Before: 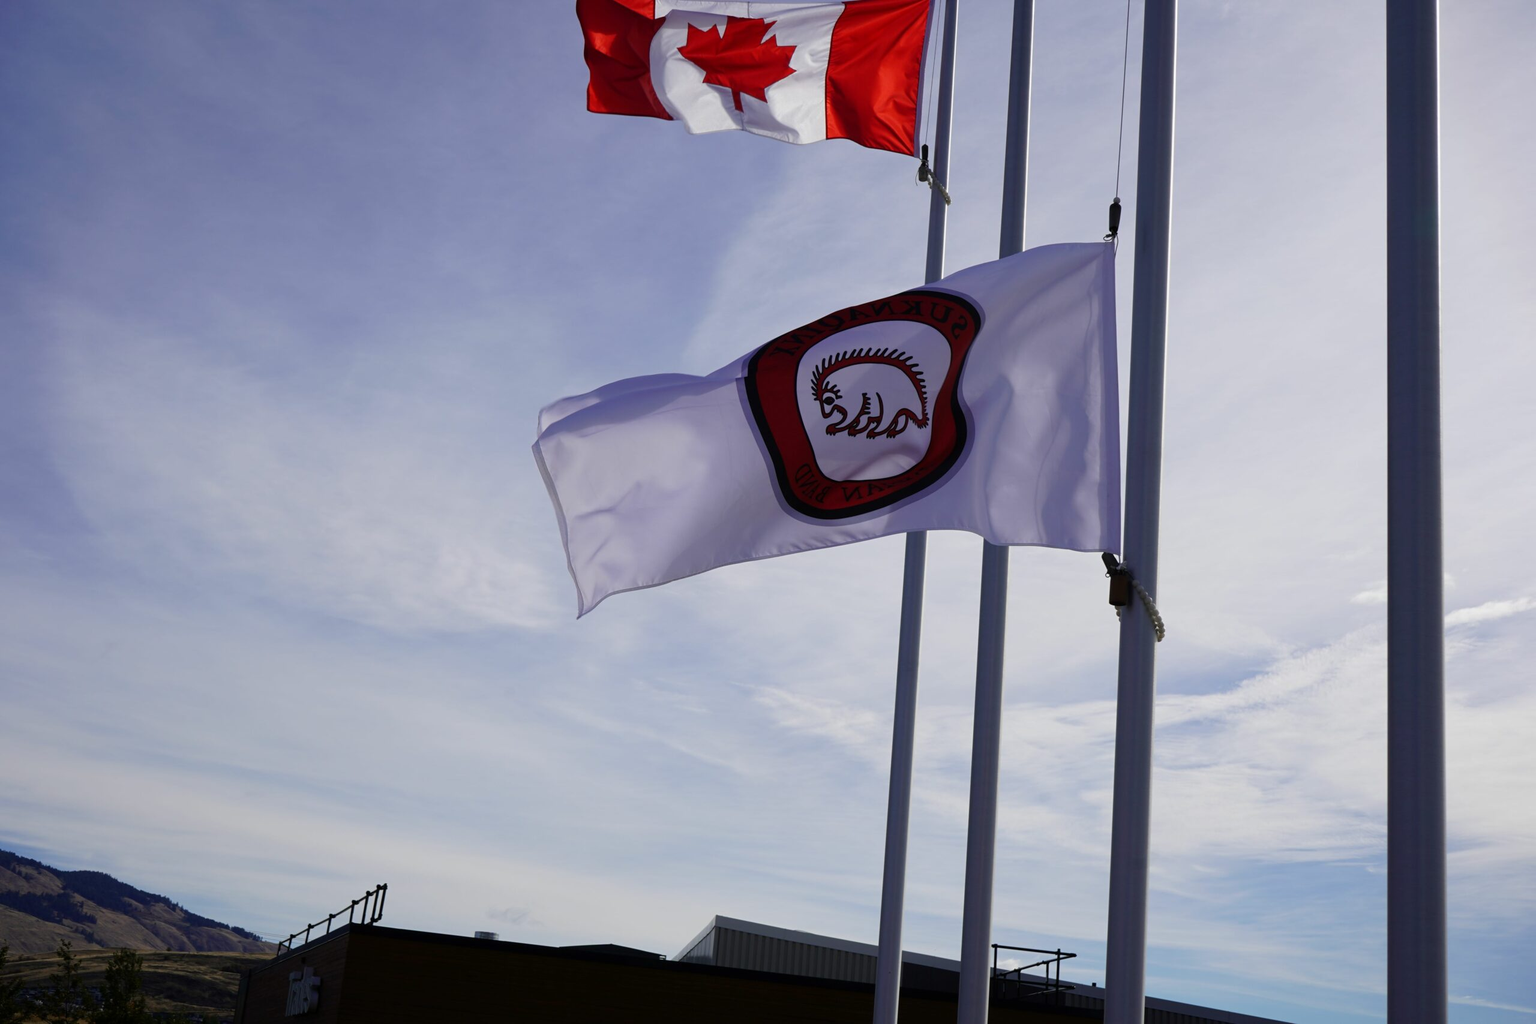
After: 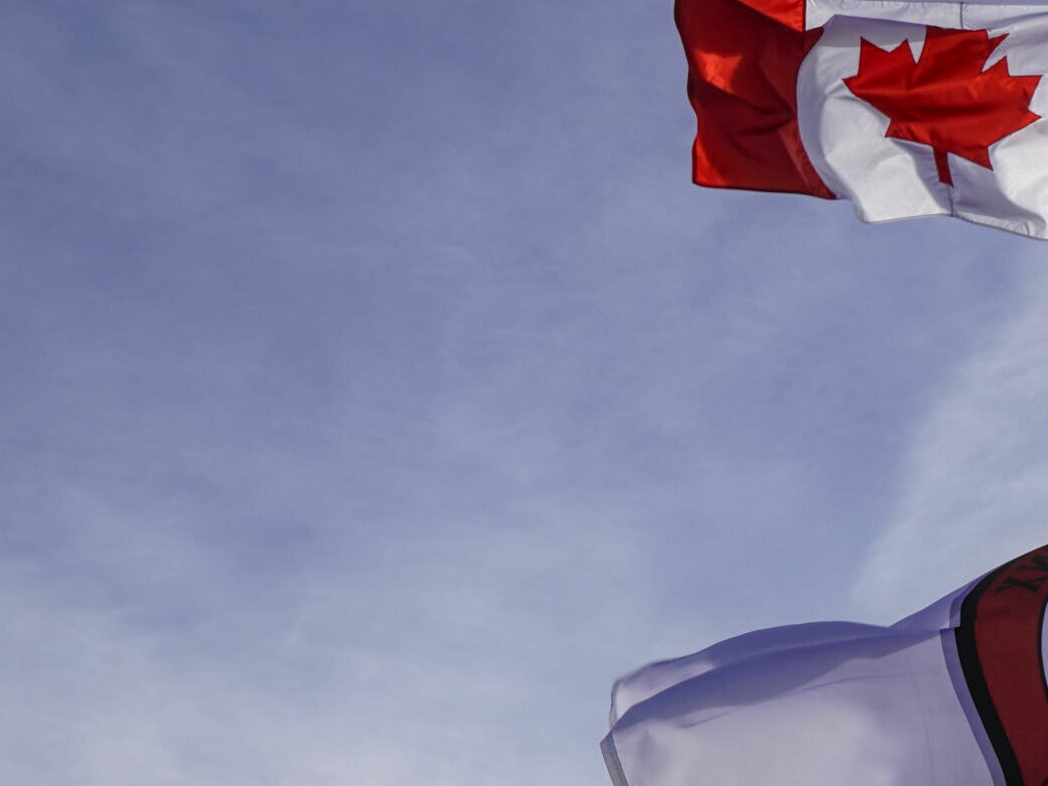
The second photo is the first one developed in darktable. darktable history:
crop and rotate: left 11.205%, top 0.112%, right 47.832%, bottom 53.838%
tone equalizer: on, module defaults
local contrast: highlights 74%, shadows 55%, detail 176%, midtone range 0.214
